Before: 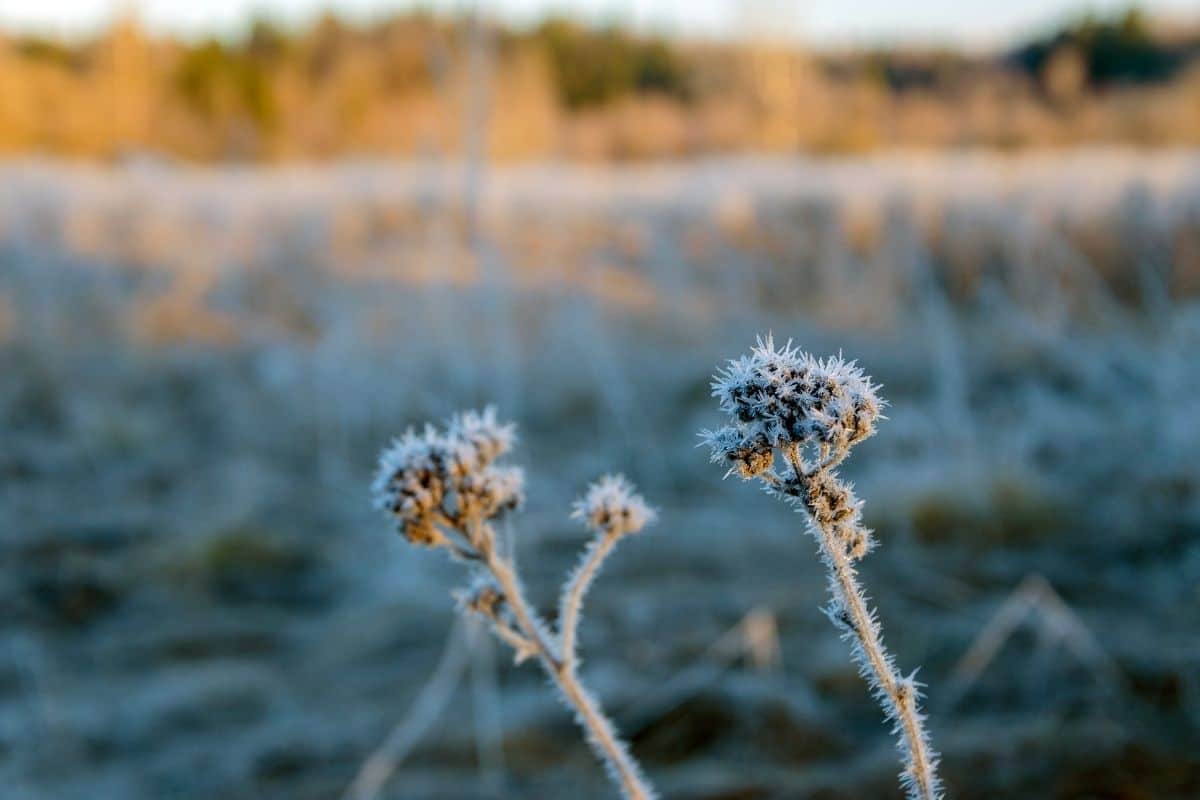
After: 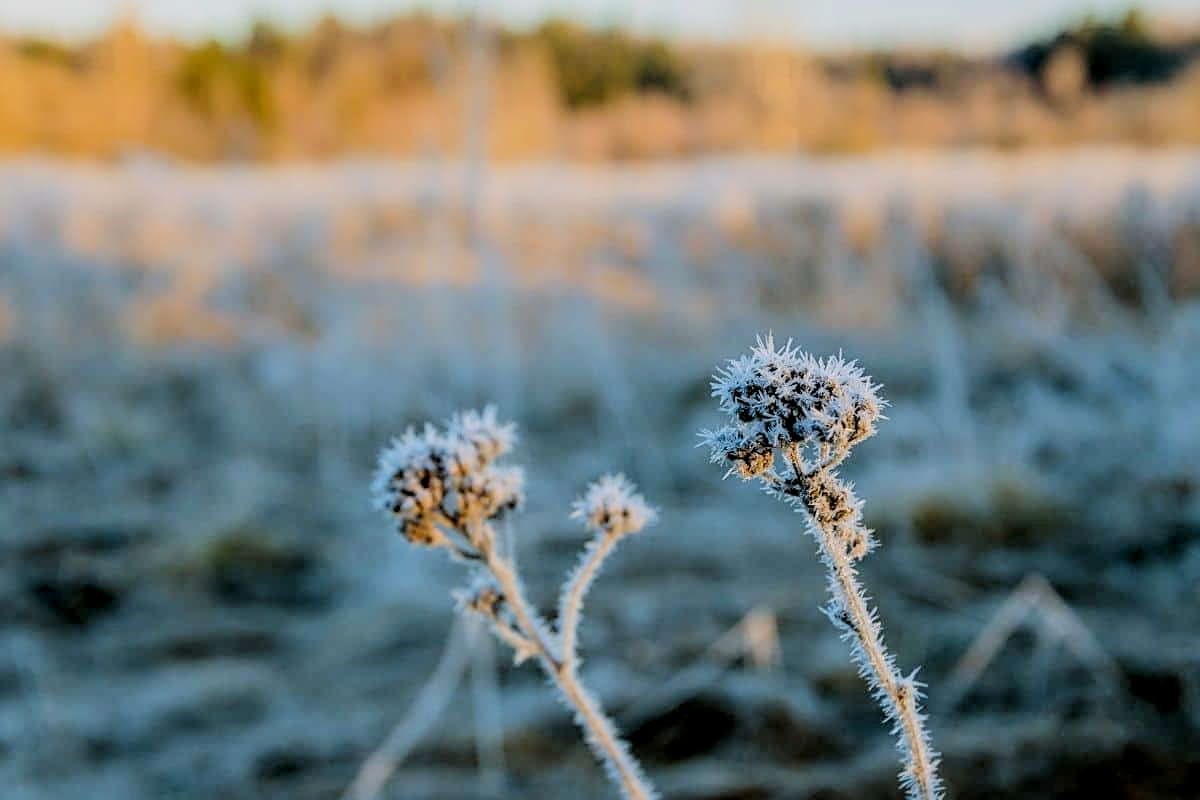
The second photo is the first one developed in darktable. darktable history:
local contrast: on, module defaults
exposure: exposure 0.161 EV, compensate exposure bias true, compensate highlight preservation false
sharpen: on, module defaults
filmic rgb: black relative exposure -6.9 EV, white relative exposure 5.63 EV, hardness 2.86, color science v6 (2022)
contrast brightness saturation: contrast 0.049, brightness 0.06, saturation 0.015
